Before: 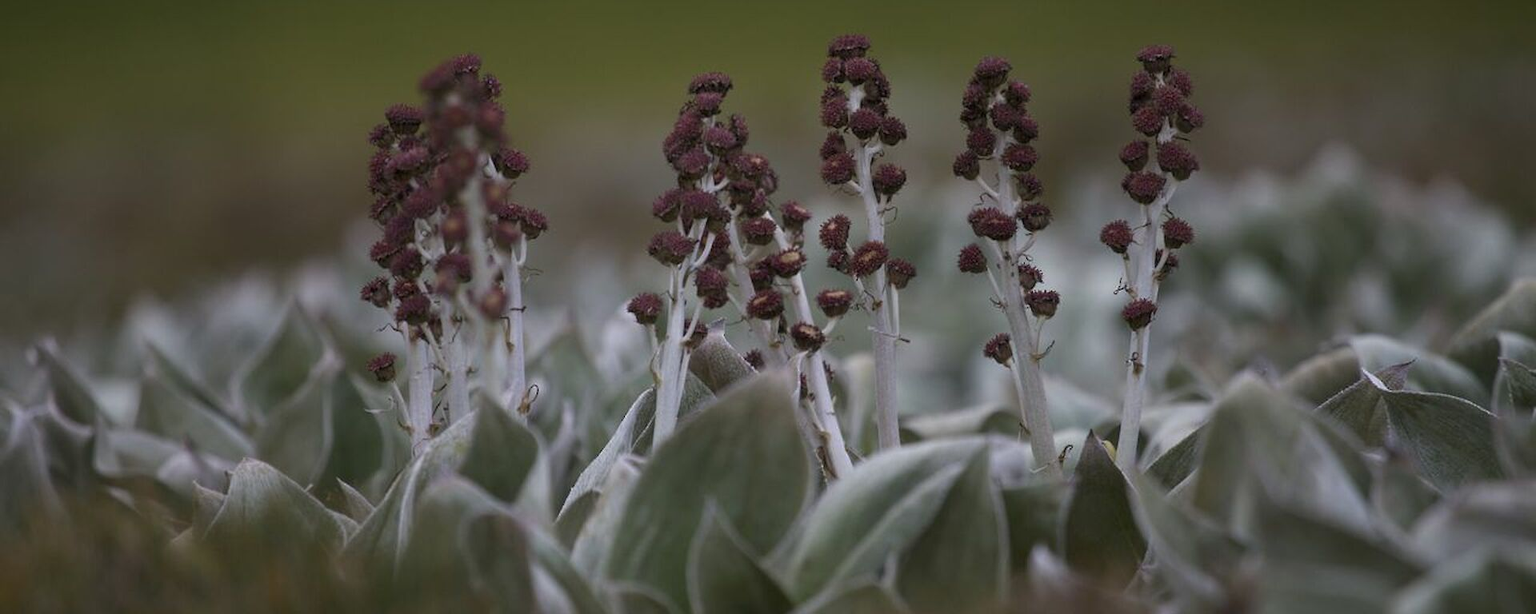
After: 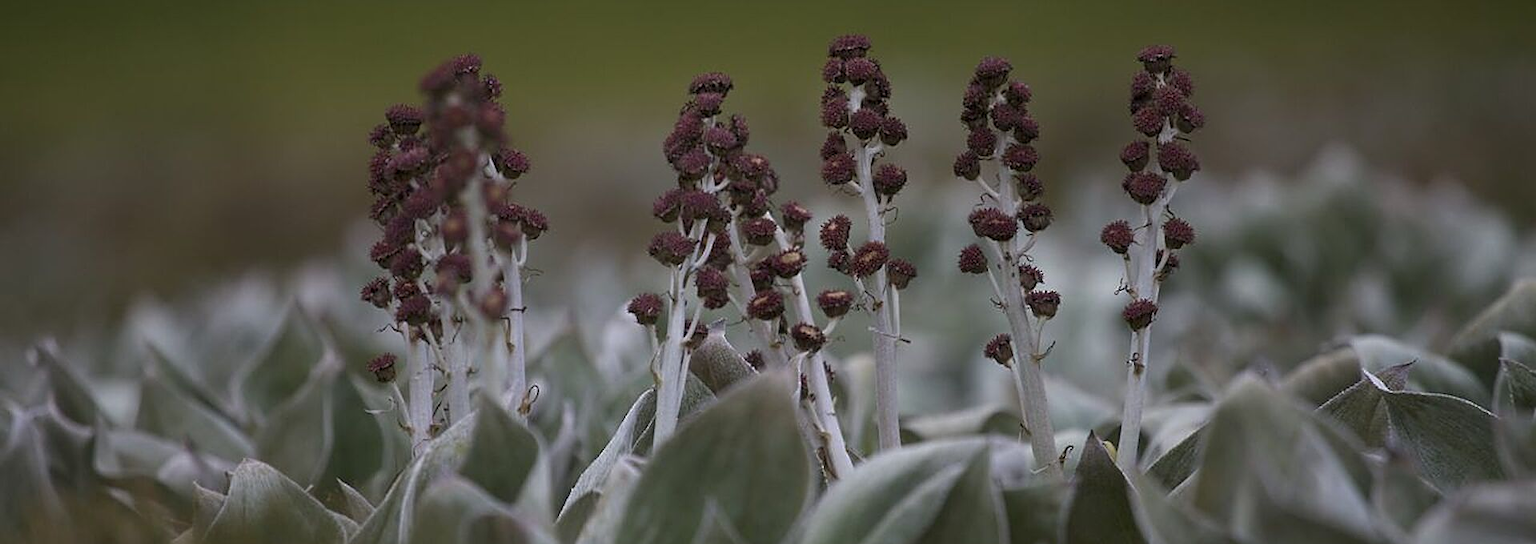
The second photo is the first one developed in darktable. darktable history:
sharpen: on, module defaults
crop and rotate: top 0%, bottom 11.366%
